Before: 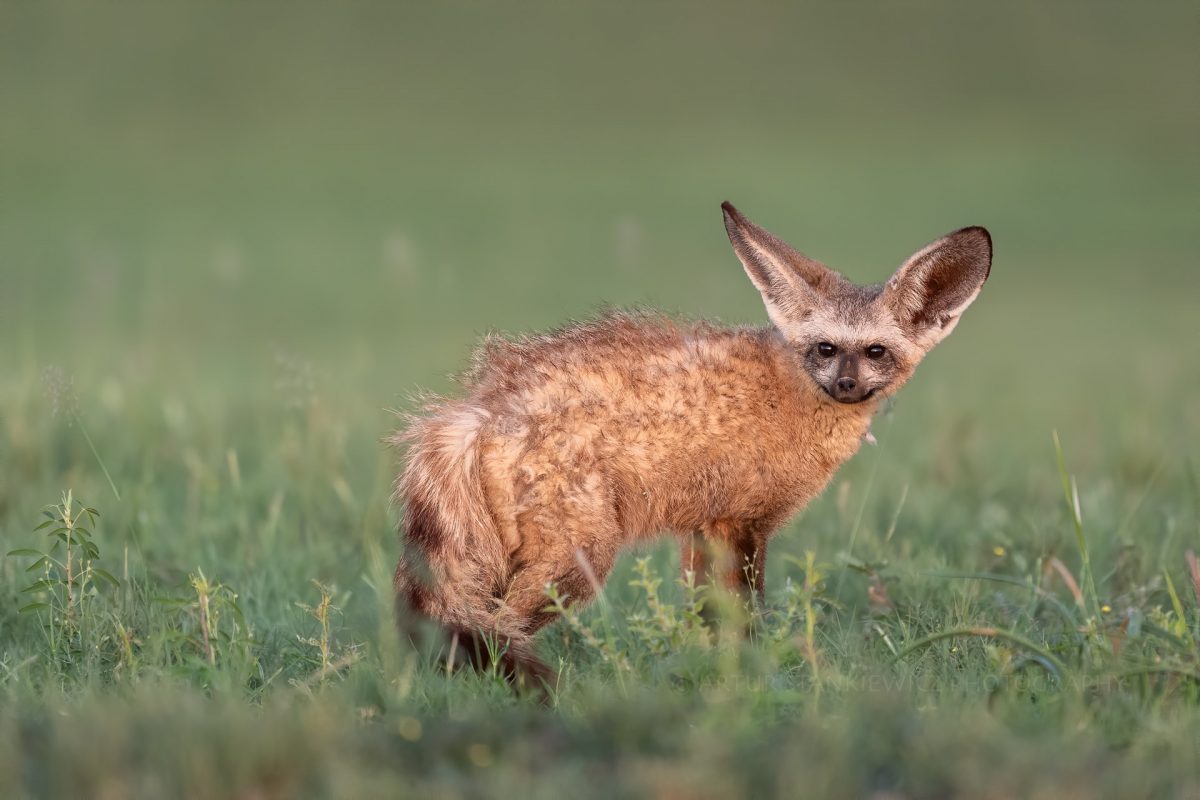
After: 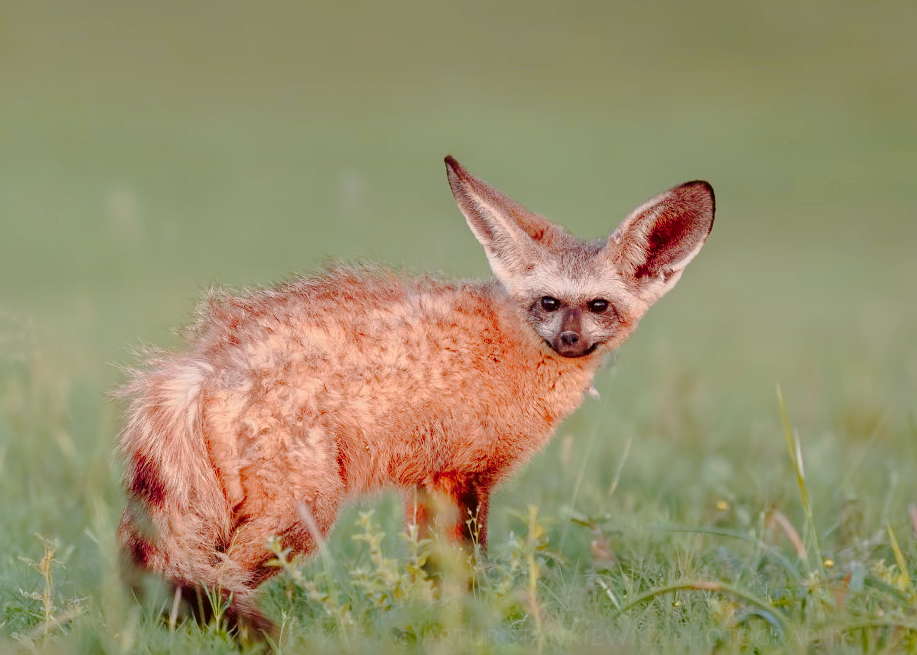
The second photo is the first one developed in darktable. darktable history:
crop: left 23.095%, top 5.827%, bottom 11.854%
color balance rgb: perceptual saturation grading › global saturation 20%, perceptual saturation grading › highlights -25%, perceptual saturation grading › shadows 25%
color zones: curves: ch1 [(0.235, 0.558) (0.75, 0.5)]; ch2 [(0.25, 0.462) (0.749, 0.457)], mix 40.67%
white balance: emerald 1
exposure: black level correction 0.001, compensate highlight preservation false
tone curve: curves: ch0 [(0, 0) (0.003, 0.004) (0.011, 0.01) (0.025, 0.025) (0.044, 0.042) (0.069, 0.064) (0.1, 0.093) (0.136, 0.13) (0.177, 0.182) (0.224, 0.241) (0.277, 0.322) (0.335, 0.409) (0.399, 0.482) (0.468, 0.551) (0.543, 0.606) (0.623, 0.672) (0.709, 0.73) (0.801, 0.81) (0.898, 0.885) (1, 1)], preserve colors none
